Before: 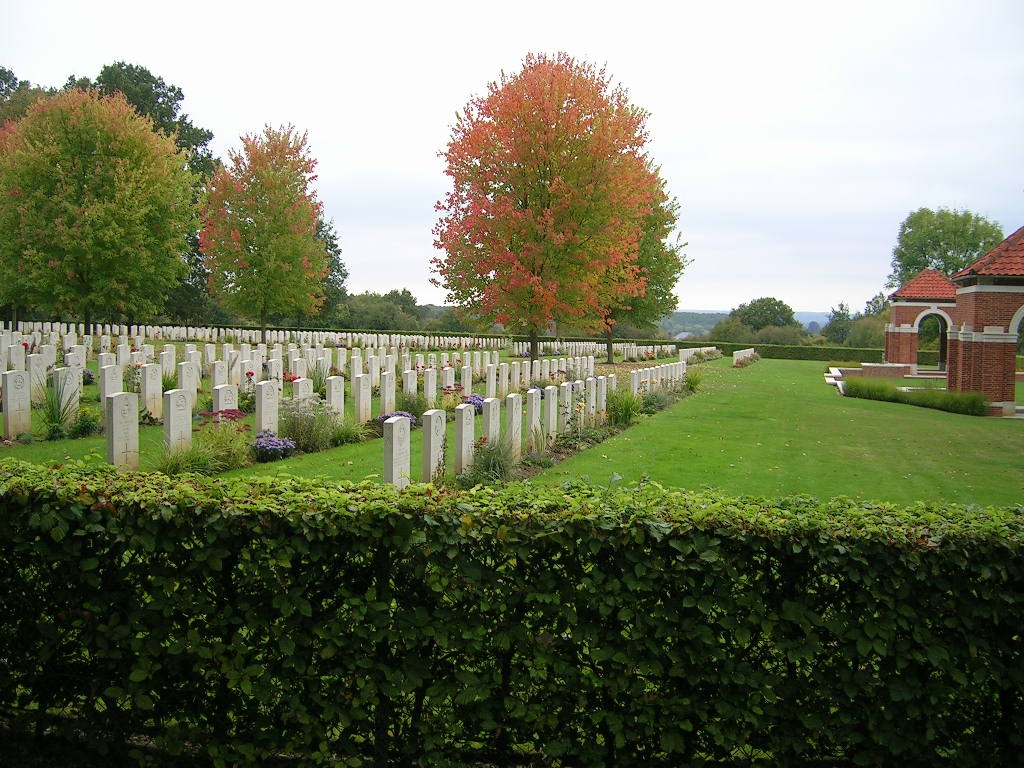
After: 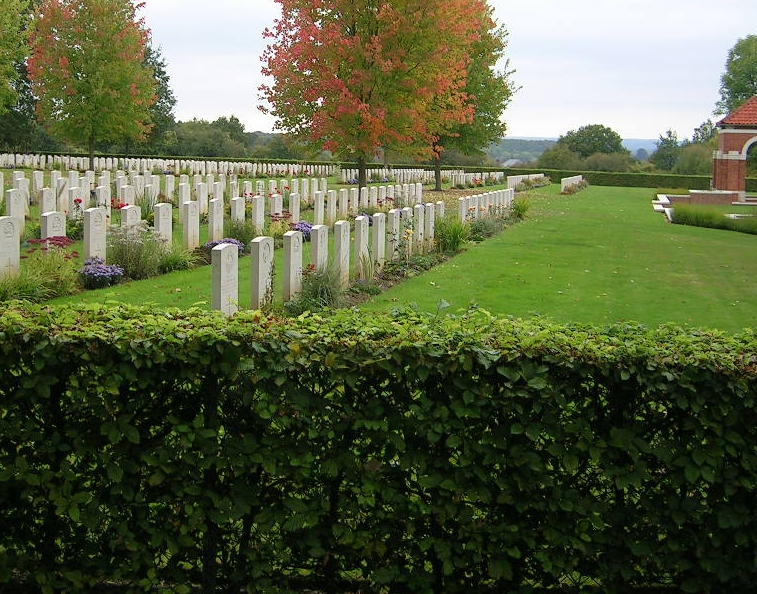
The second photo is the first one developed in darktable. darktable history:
crop: left 16.867%, top 22.617%, right 9.125%
